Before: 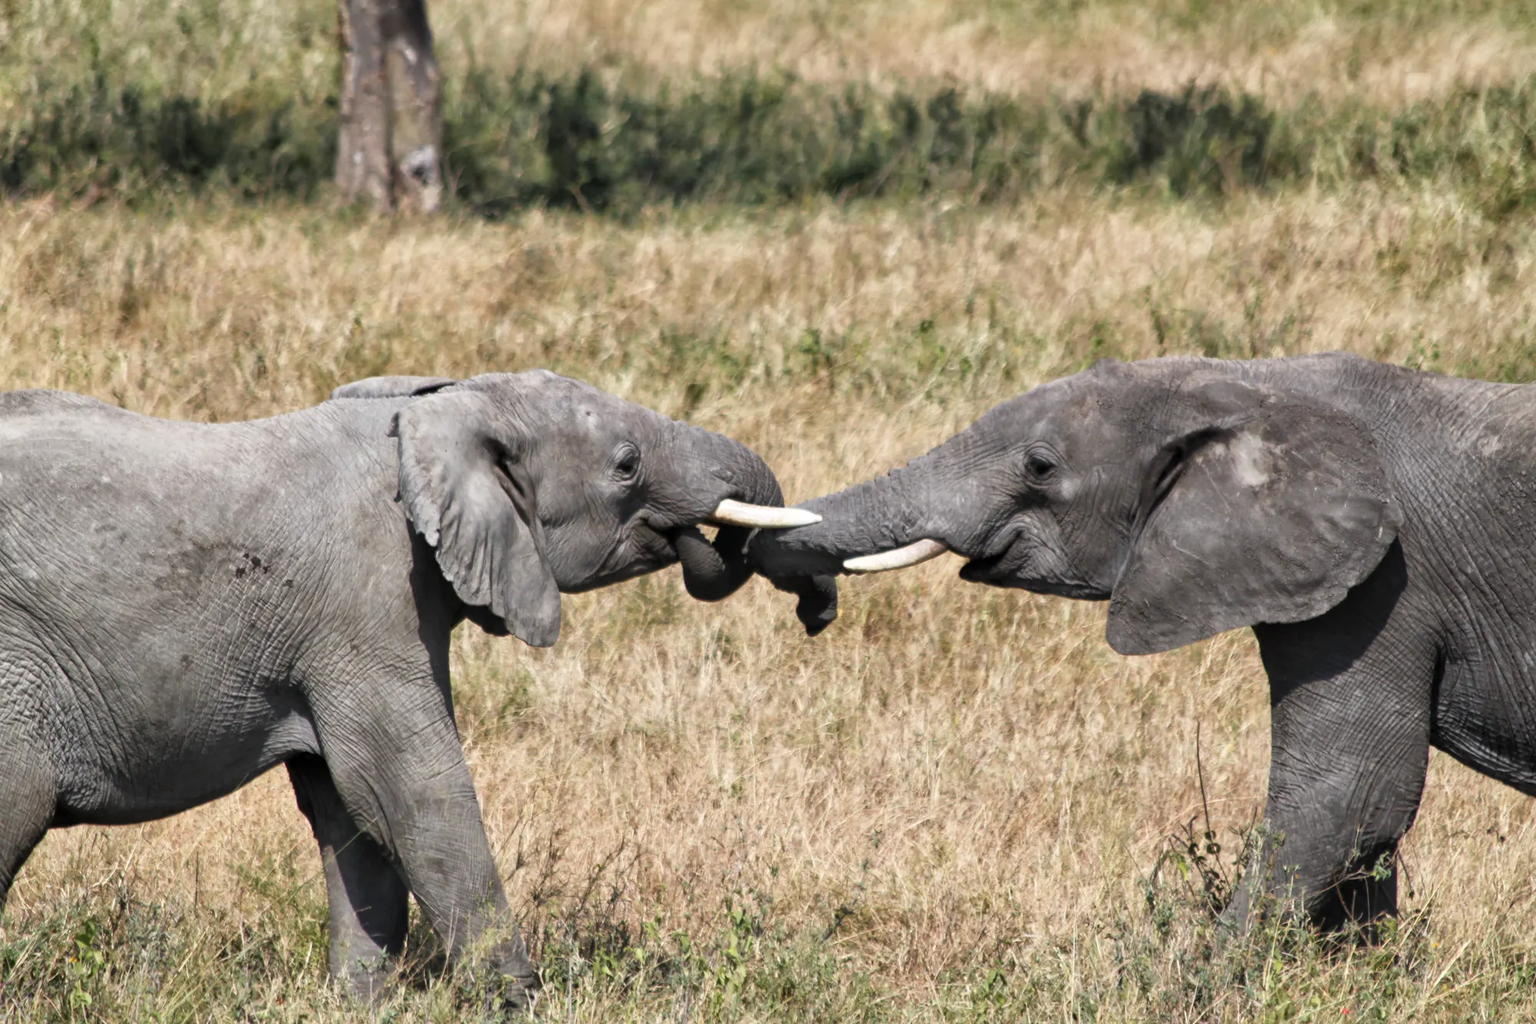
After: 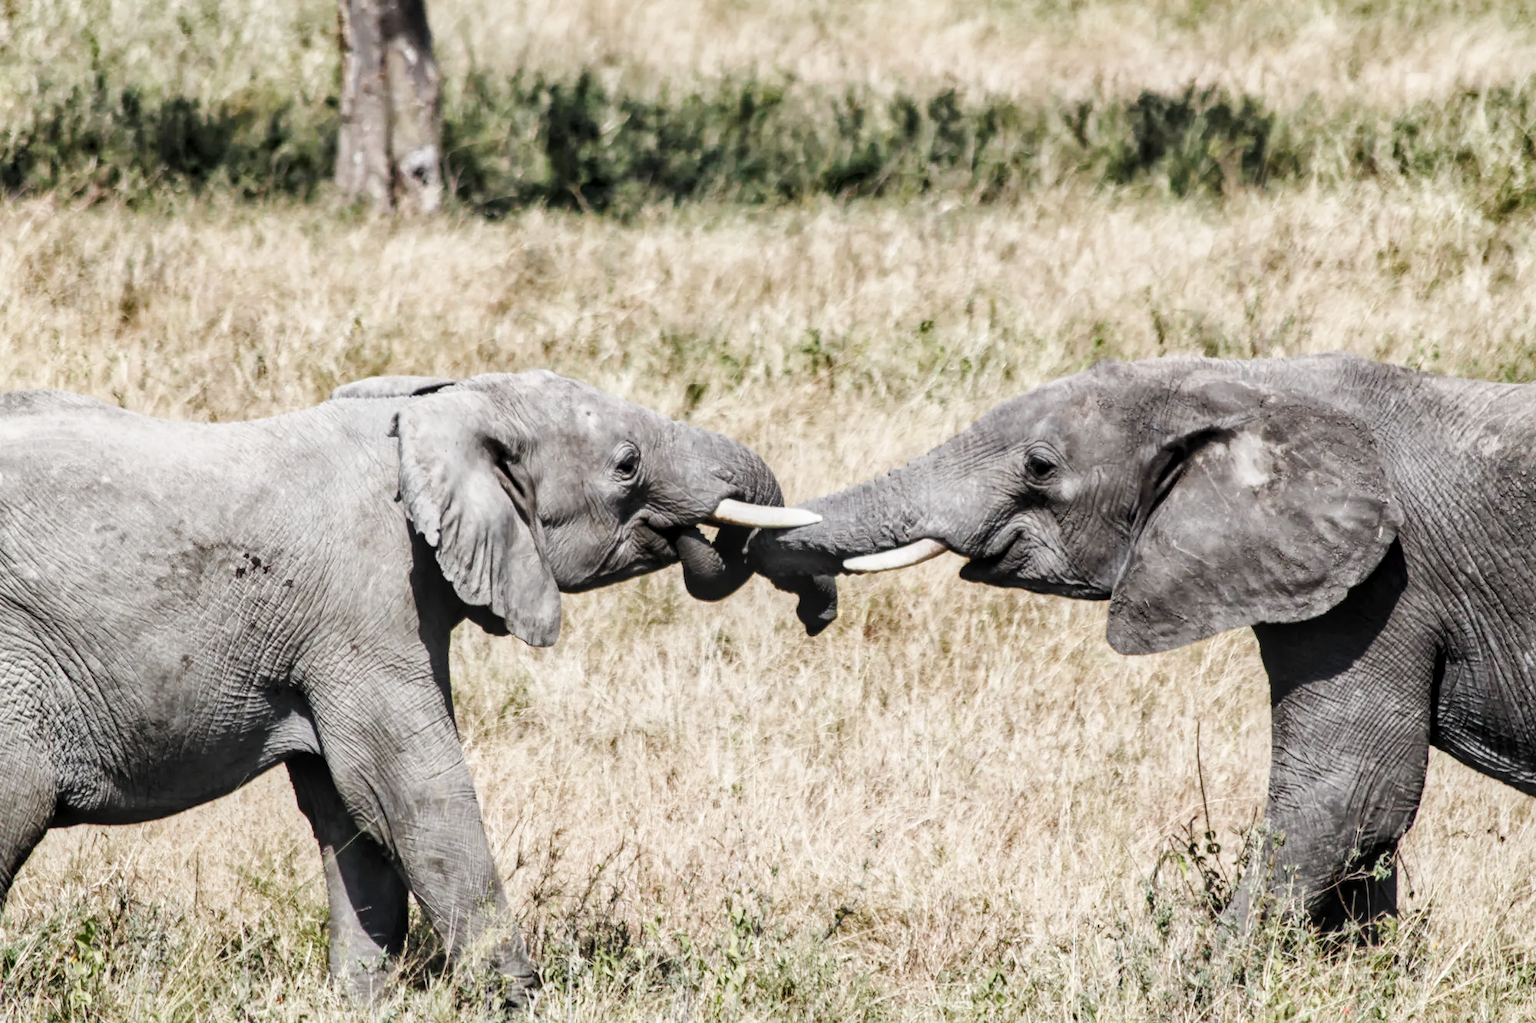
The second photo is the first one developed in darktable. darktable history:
local contrast: on, module defaults
exposure: black level correction 0.001, exposure 0.192 EV, compensate highlight preservation false
tone curve: curves: ch0 [(0, 0) (0.11, 0.081) (0.256, 0.259) (0.398, 0.475) (0.498, 0.611) (0.65, 0.757) (0.835, 0.883) (1, 0.961)]; ch1 [(0, 0) (0.346, 0.307) (0.408, 0.369) (0.453, 0.457) (0.482, 0.479) (0.502, 0.498) (0.521, 0.51) (0.553, 0.554) (0.618, 0.65) (0.693, 0.727) (1, 1)]; ch2 [(0, 0) (0.366, 0.337) (0.434, 0.46) (0.485, 0.494) (0.5, 0.494) (0.511, 0.508) (0.537, 0.55) (0.579, 0.599) (0.621, 0.693) (1, 1)], preserve colors none
contrast brightness saturation: contrast 0.064, brightness -0.008, saturation -0.241
